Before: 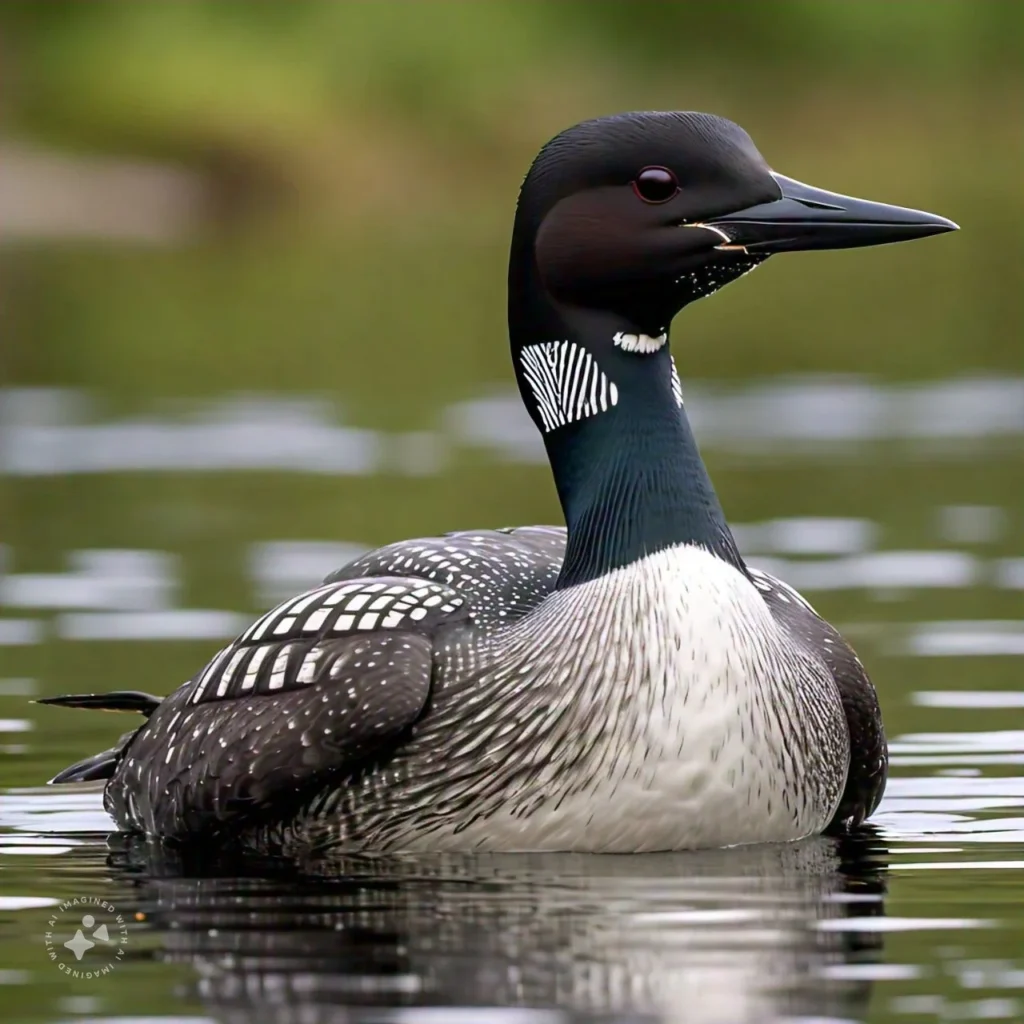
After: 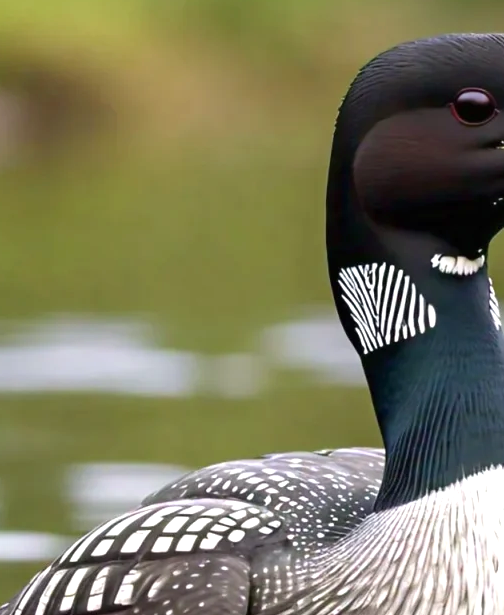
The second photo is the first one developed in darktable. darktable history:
crop: left 17.835%, top 7.675%, right 32.881%, bottom 32.213%
exposure: black level correction 0, exposure 0.5 EV, compensate highlight preservation false
